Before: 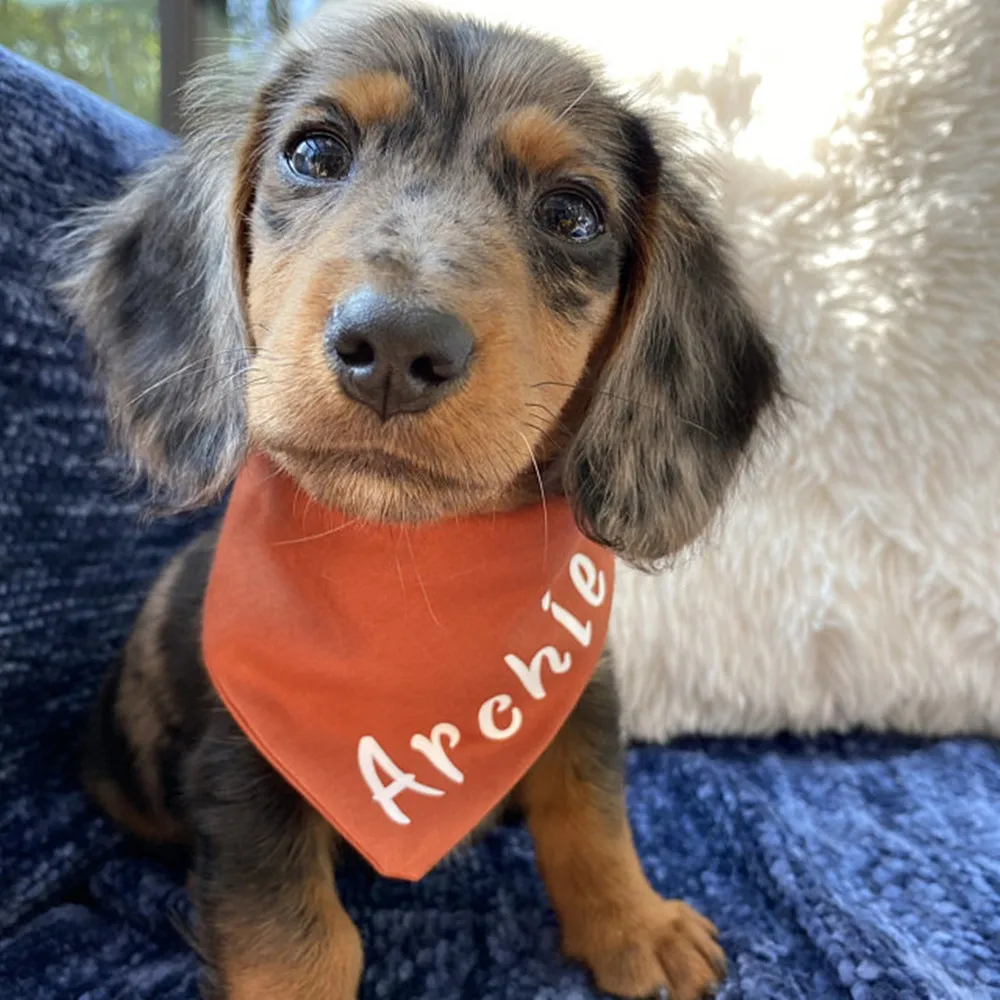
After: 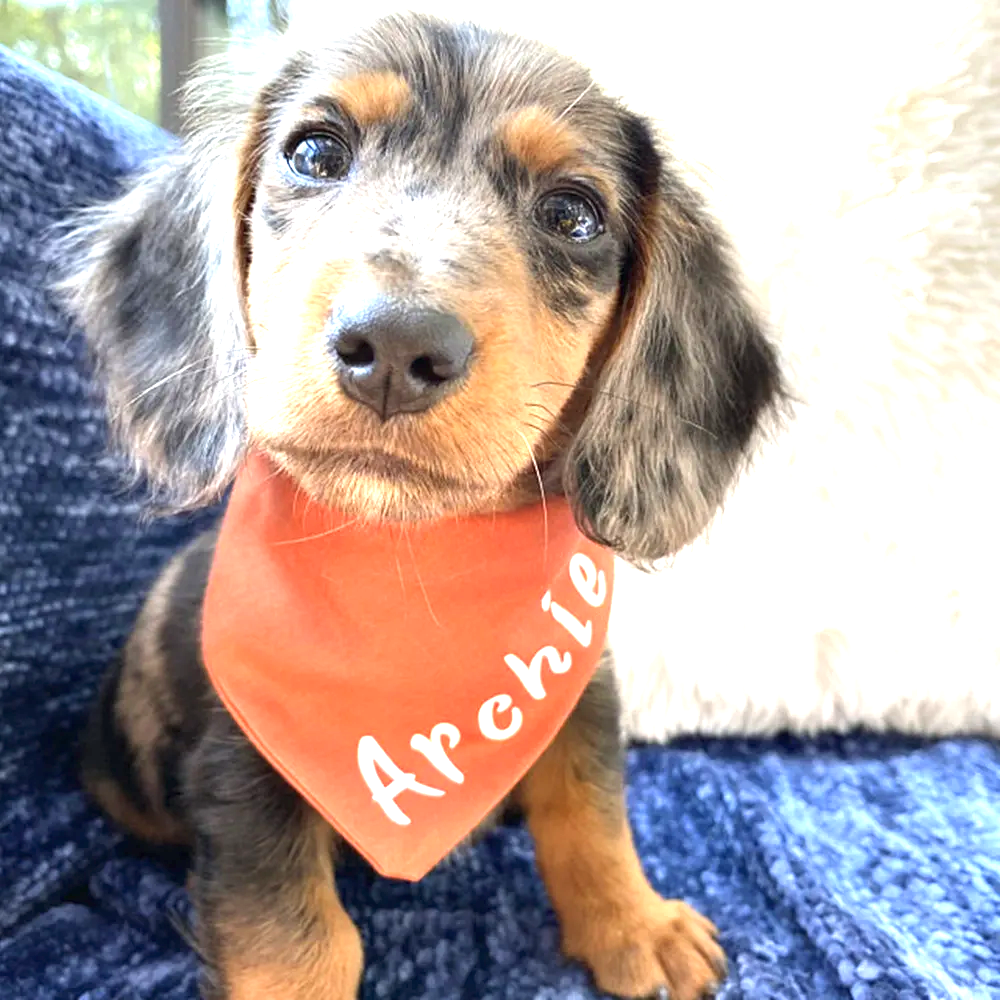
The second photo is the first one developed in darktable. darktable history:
contrast brightness saturation: saturation -0.023
exposure: black level correction 0, exposure 1.49 EV, compensate highlight preservation false
